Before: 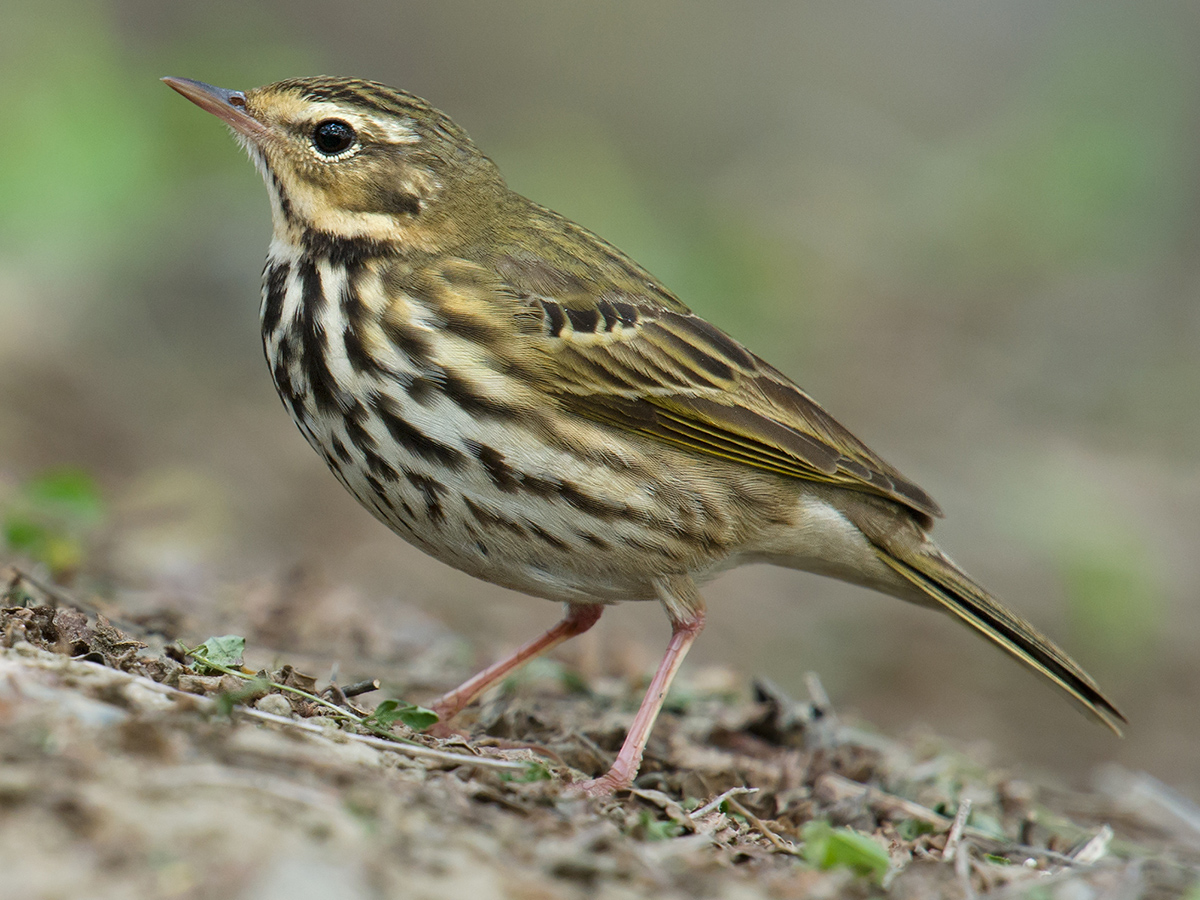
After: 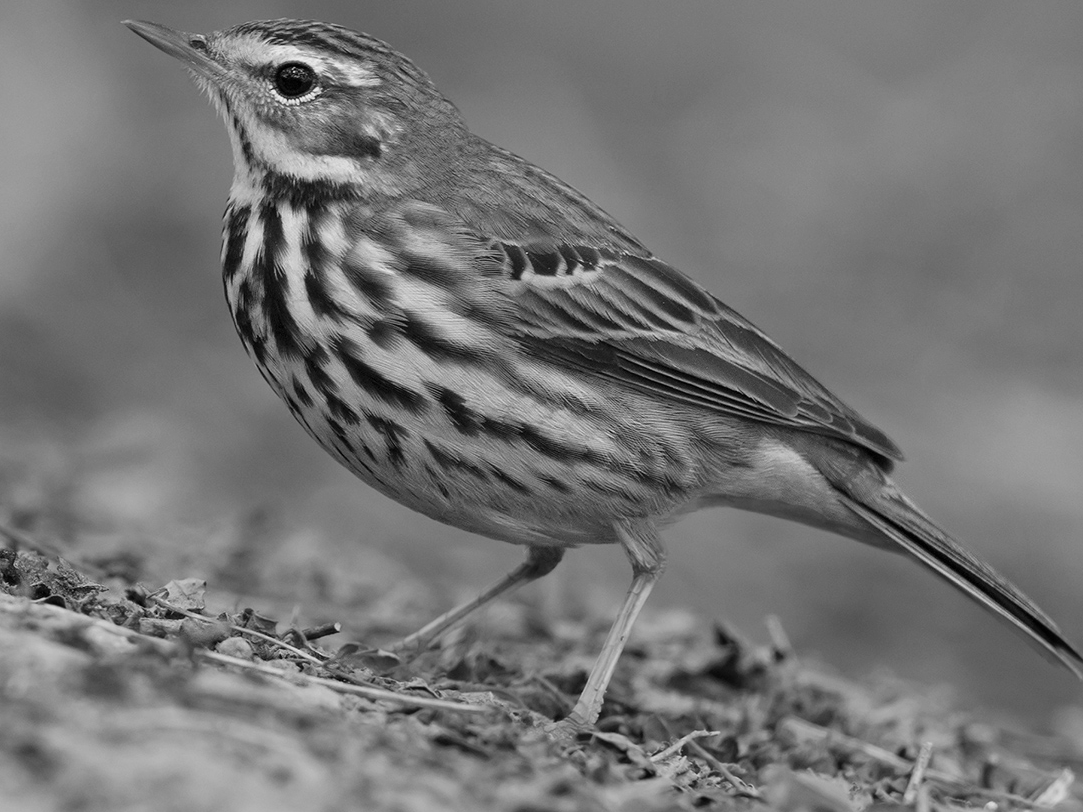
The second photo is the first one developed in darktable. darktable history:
monochrome: on, module defaults
crop: left 3.305%, top 6.436%, right 6.389%, bottom 3.258%
exposure: exposure -0.242 EV, compensate highlight preservation false
